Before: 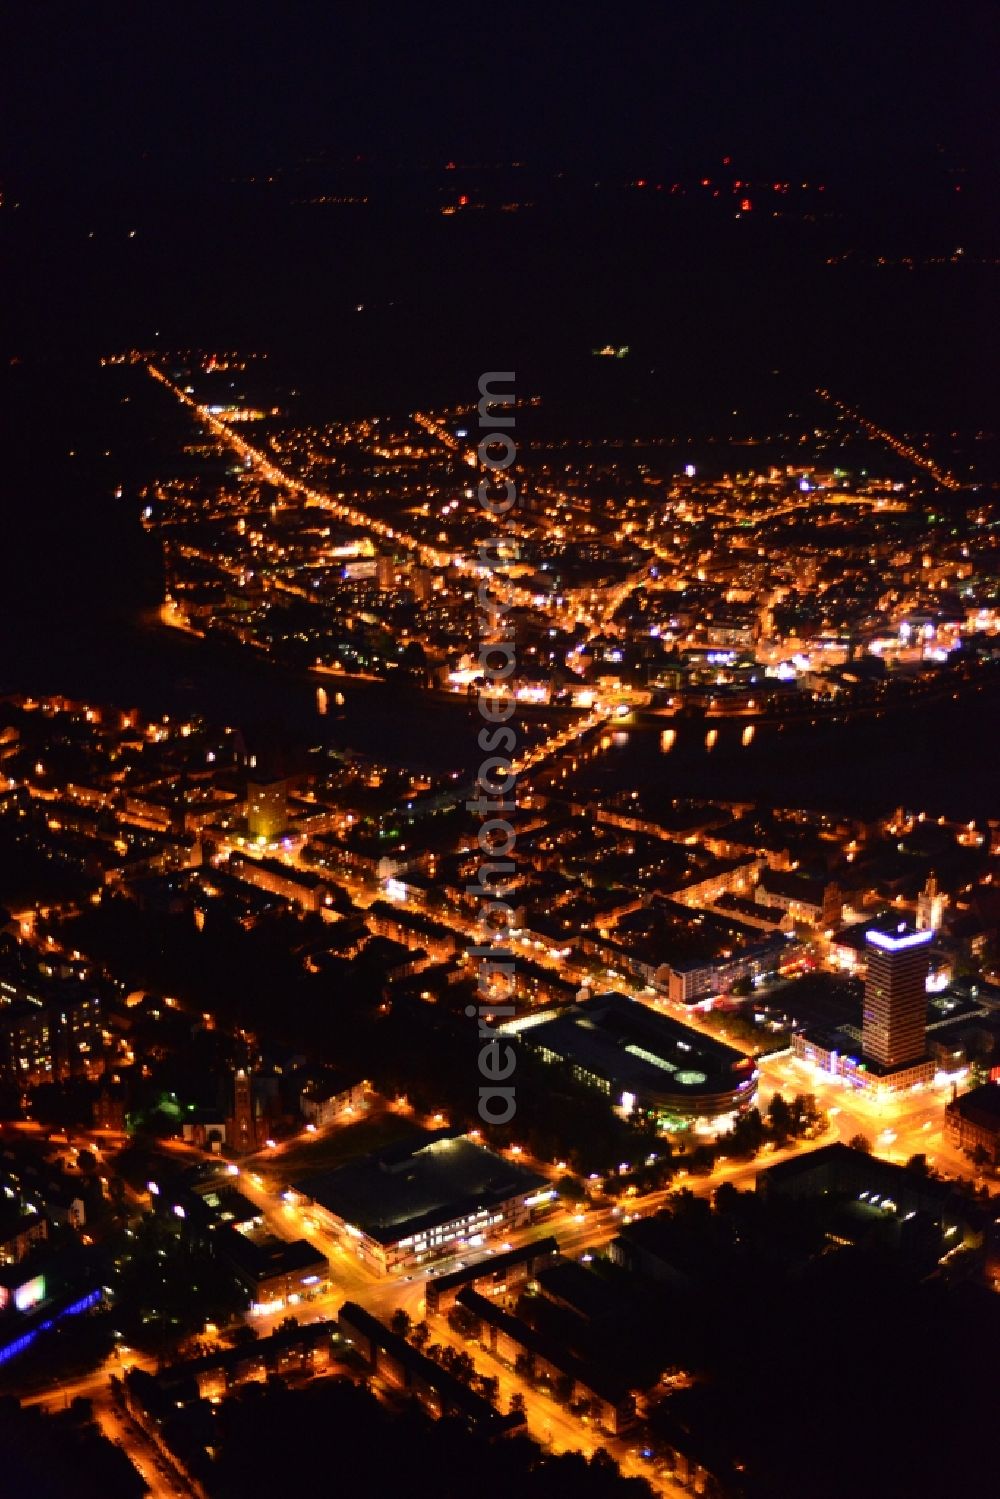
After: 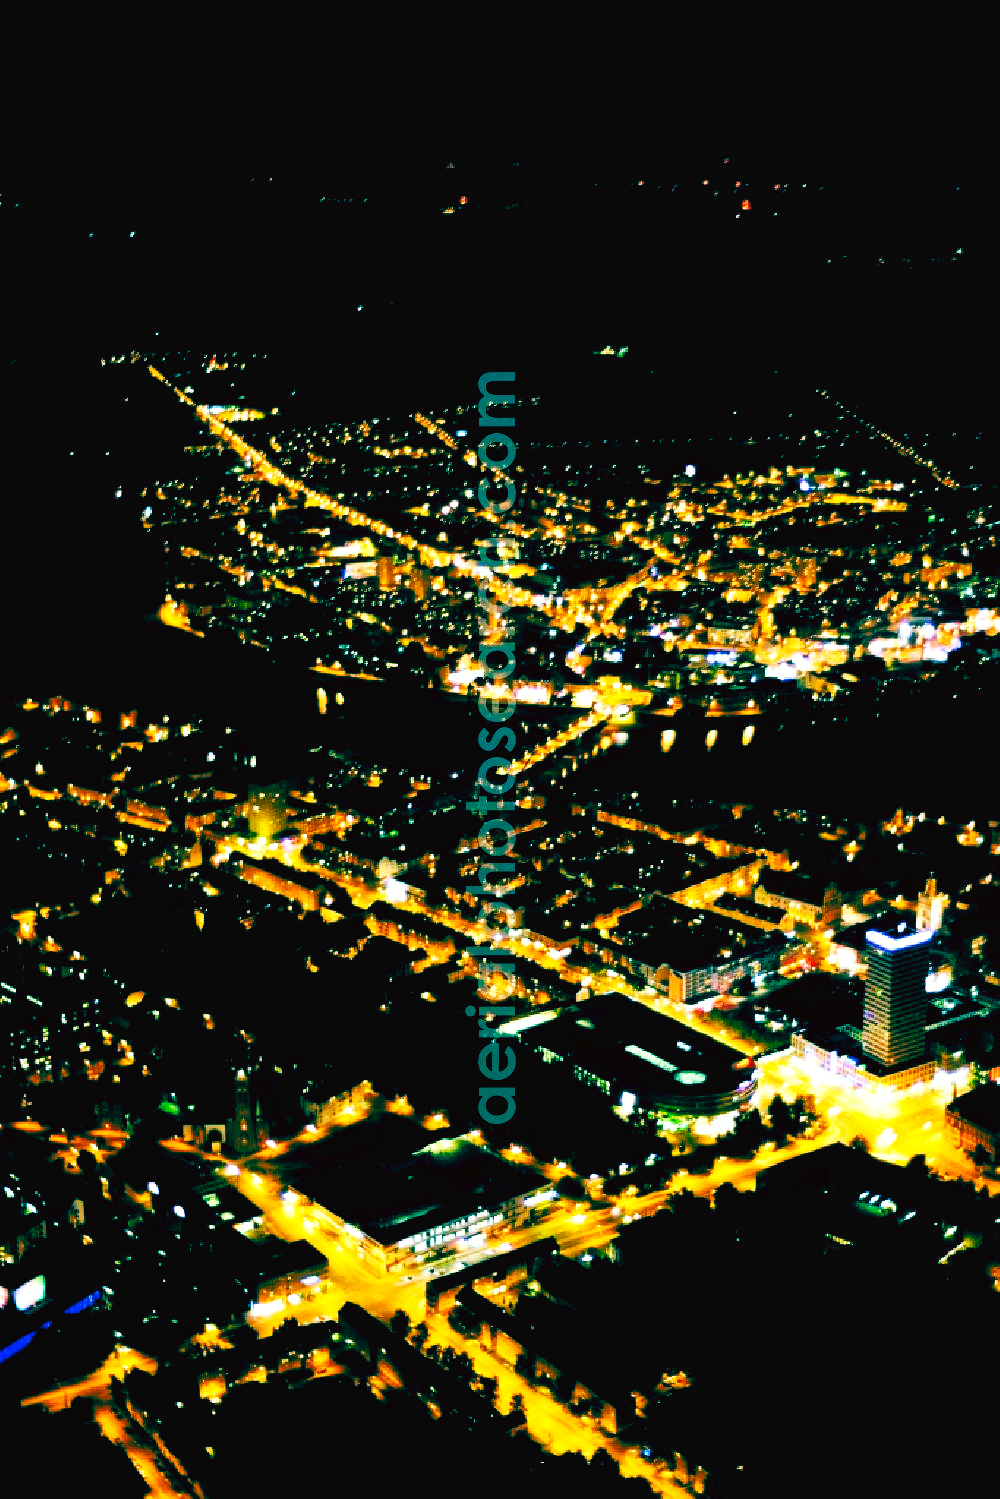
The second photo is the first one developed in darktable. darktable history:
base curve: curves: ch0 [(0, 0.003) (0.001, 0.002) (0.006, 0.004) (0.02, 0.022) (0.048, 0.086) (0.094, 0.234) (0.162, 0.431) (0.258, 0.629) (0.385, 0.8) (0.548, 0.918) (0.751, 0.988) (1, 1)], preserve colors none
local contrast: mode bilateral grid, contrast 21, coarseness 51, detail 103%, midtone range 0.2
color balance rgb: highlights gain › luminance 15.477%, highlights gain › chroma 3.936%, highlights gain › hue 212.57°, global offset › luminance -0.536%, global offset › chroma 0.906%, global offset › hue 174.48°, perceptual saturation grading › global saturation 30.949%, global vibrance 9.454%
